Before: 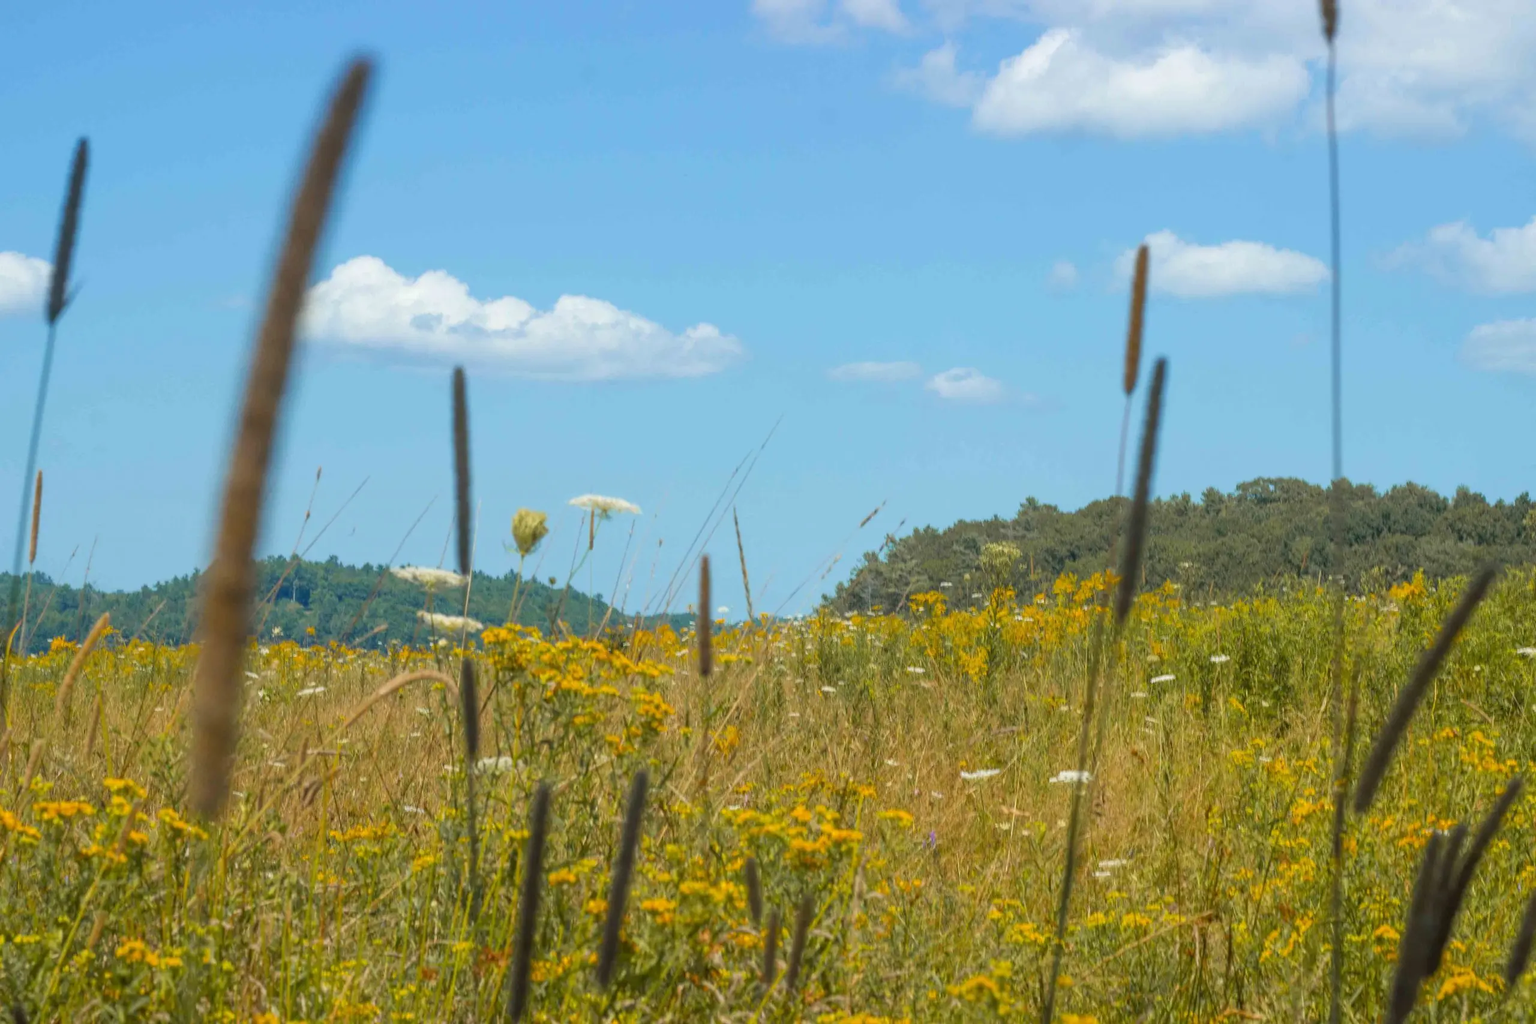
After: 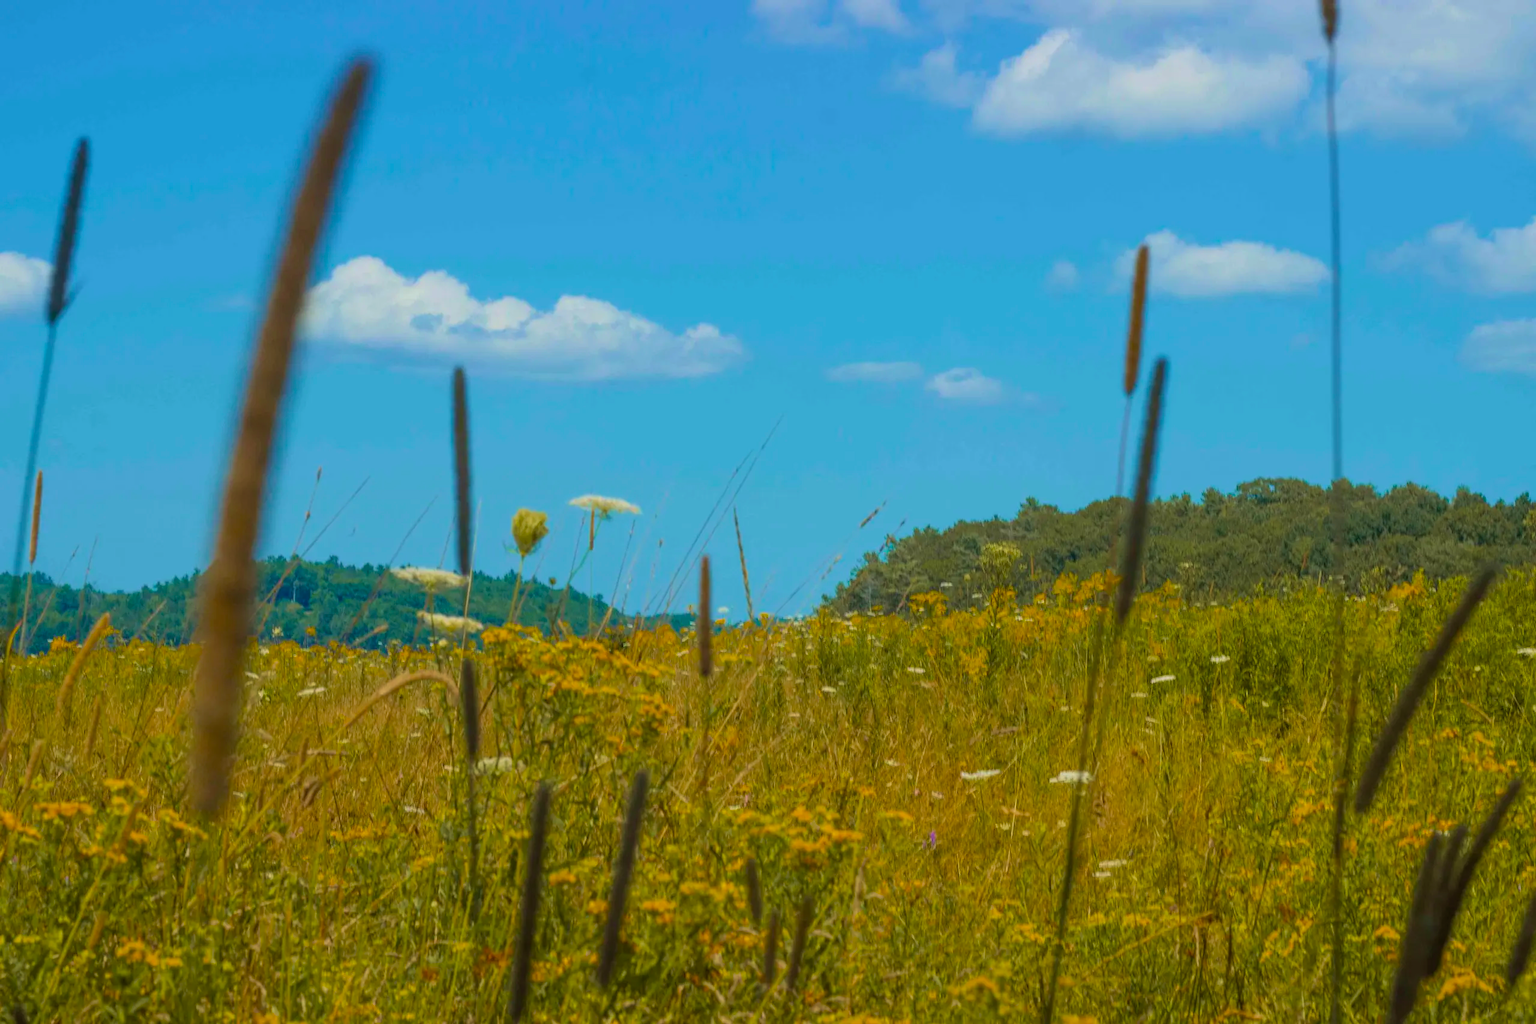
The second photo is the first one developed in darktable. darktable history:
color balance rgb: perceptual saturation grading › global saturation 25.547%, global vibrance 20%
exposure: exposure -0.486 EV, compensate highlight preservation false
velvia: strength 44.98%
